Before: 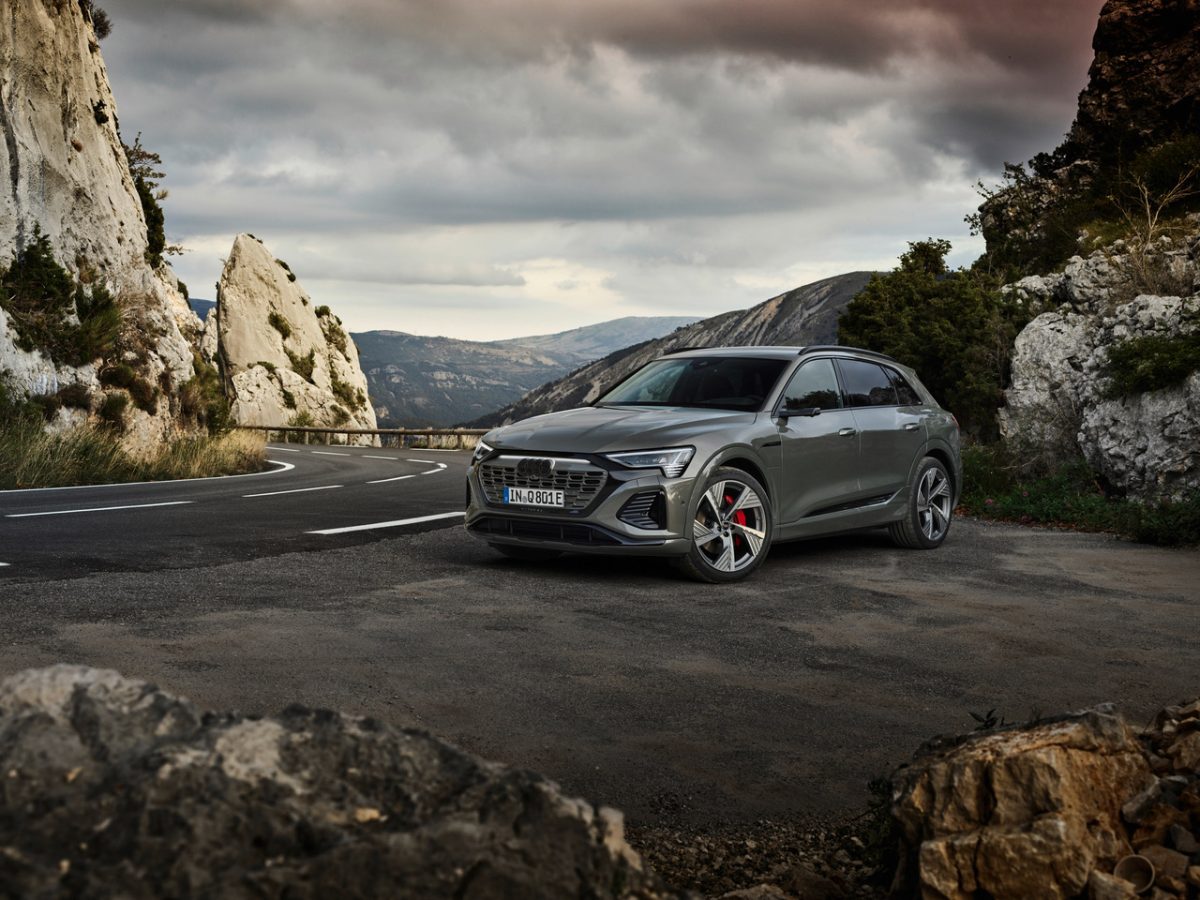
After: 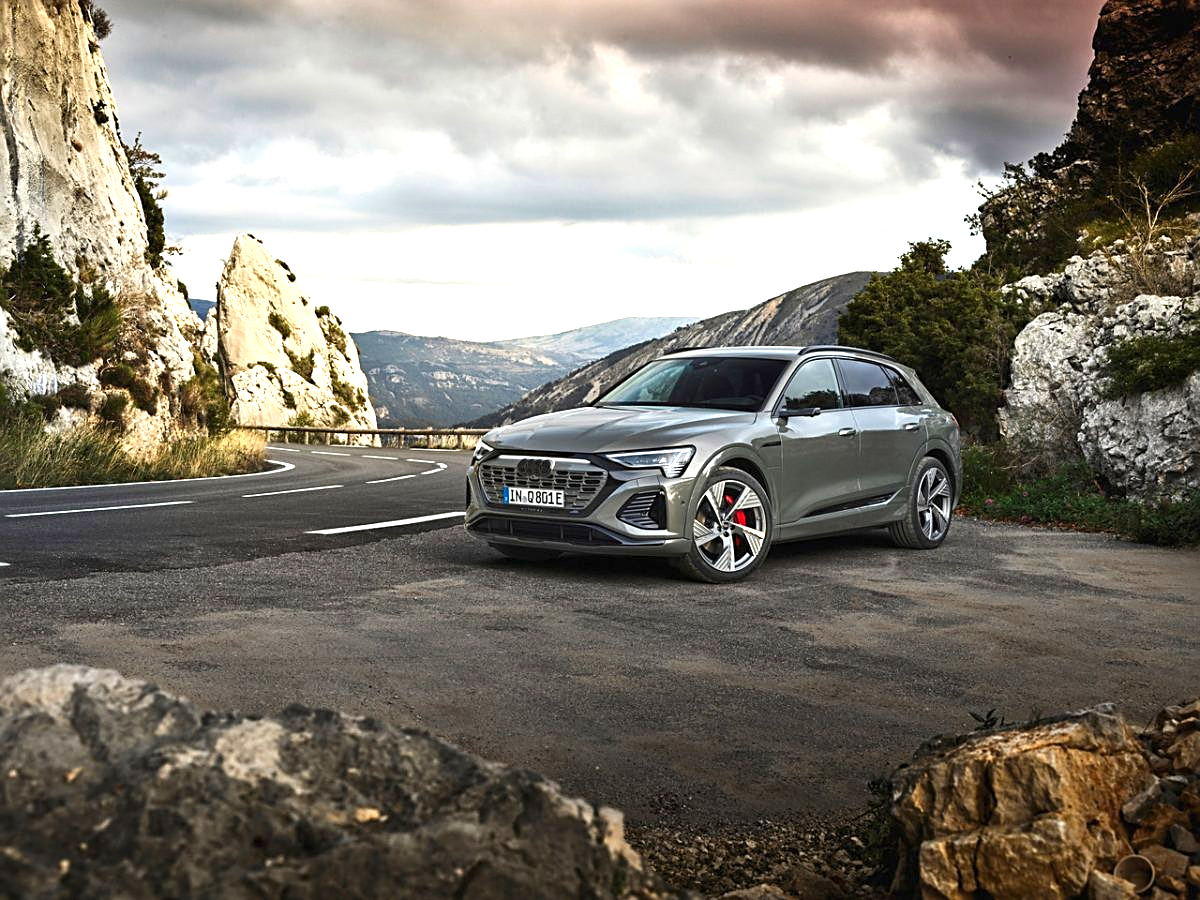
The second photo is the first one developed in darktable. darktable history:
exposure: black level correction -0.002, exposure 1.111 EV, compensate exposure bias true, compensate highlight preservation false
sharpen: on, module defaults
color balance rgb: global offset › luminance -0.277%, global offset › hue 259.25°, linear chroma grading › global chroma 10.413%, perceptual saturation grading › global saturation 0.394%, saturation formula JzAzBz (2021)
